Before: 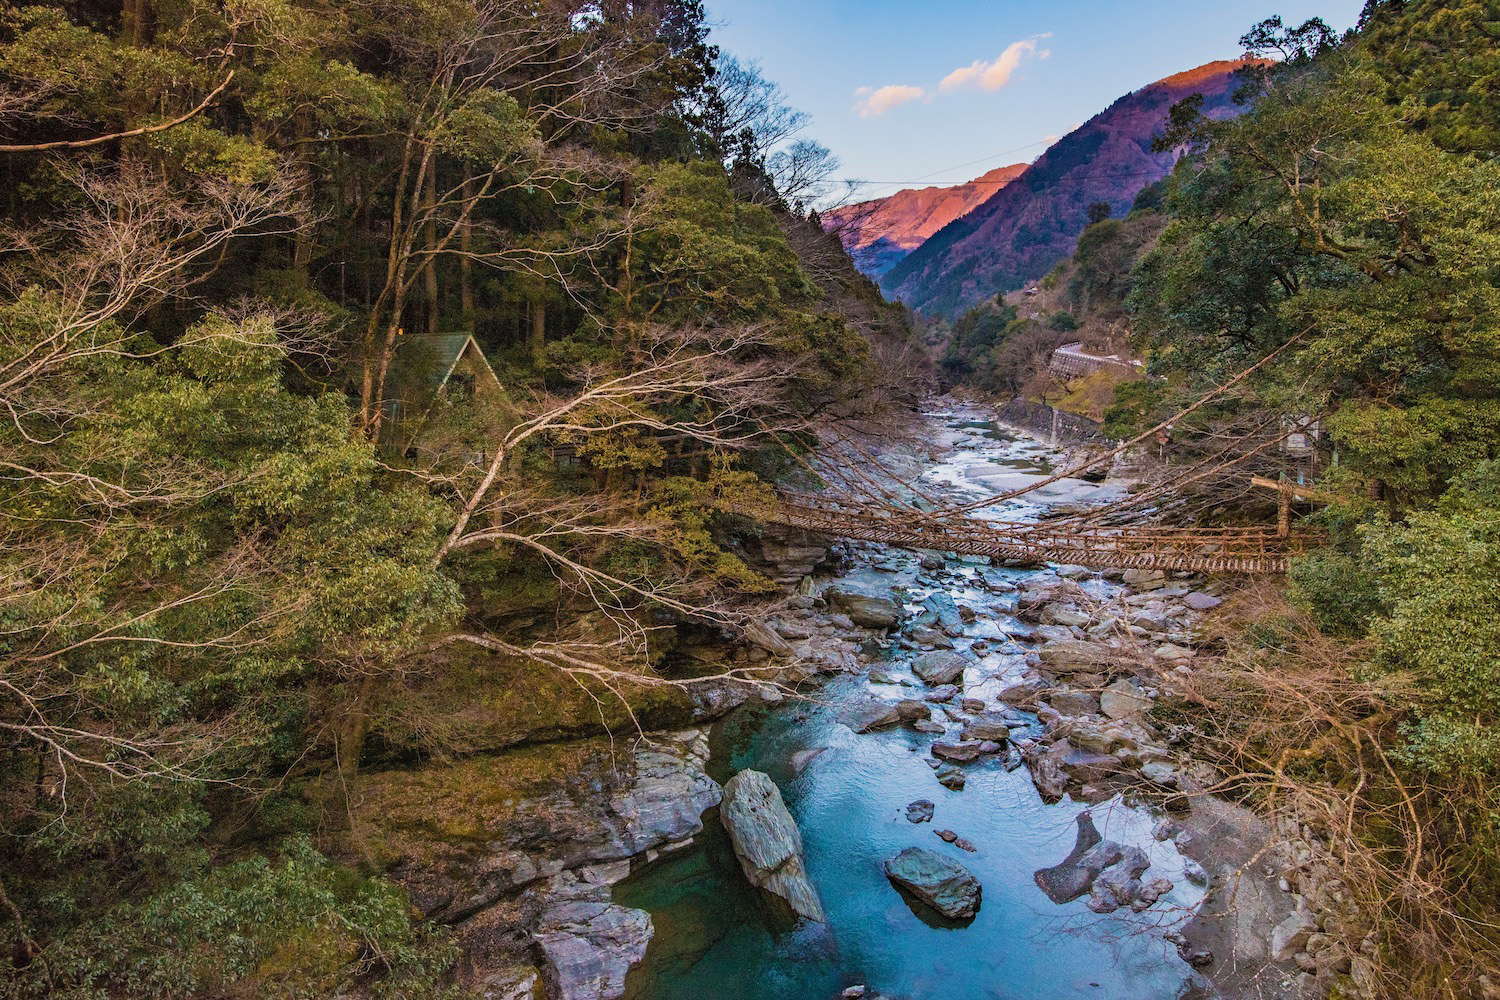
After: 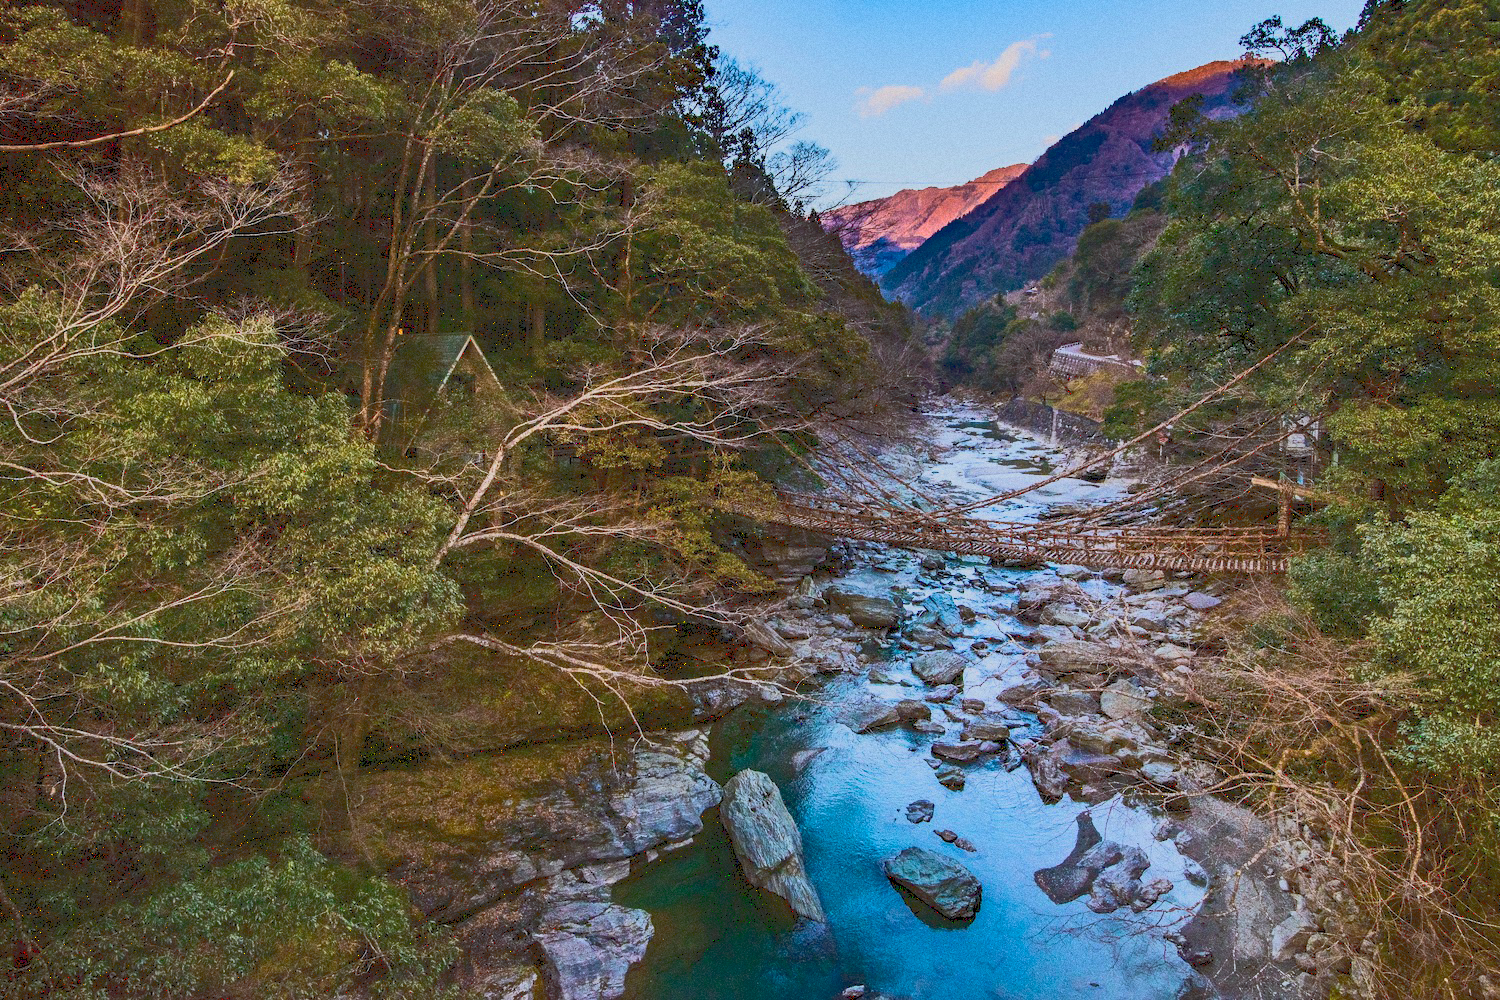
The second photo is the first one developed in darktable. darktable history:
grain: coarseness 0.09 ISO
tone curve: curves: ch0 [(0, 0.148) (0.191, 0.225) (0.39, 0.373) (0.669, 0.716) (0.847, 0.818) (1, 0.839)]
white balance: emerald 1
color correction: highlights a* -4.18, highlights b* -10.81
tone equalizer: on, module defaults
